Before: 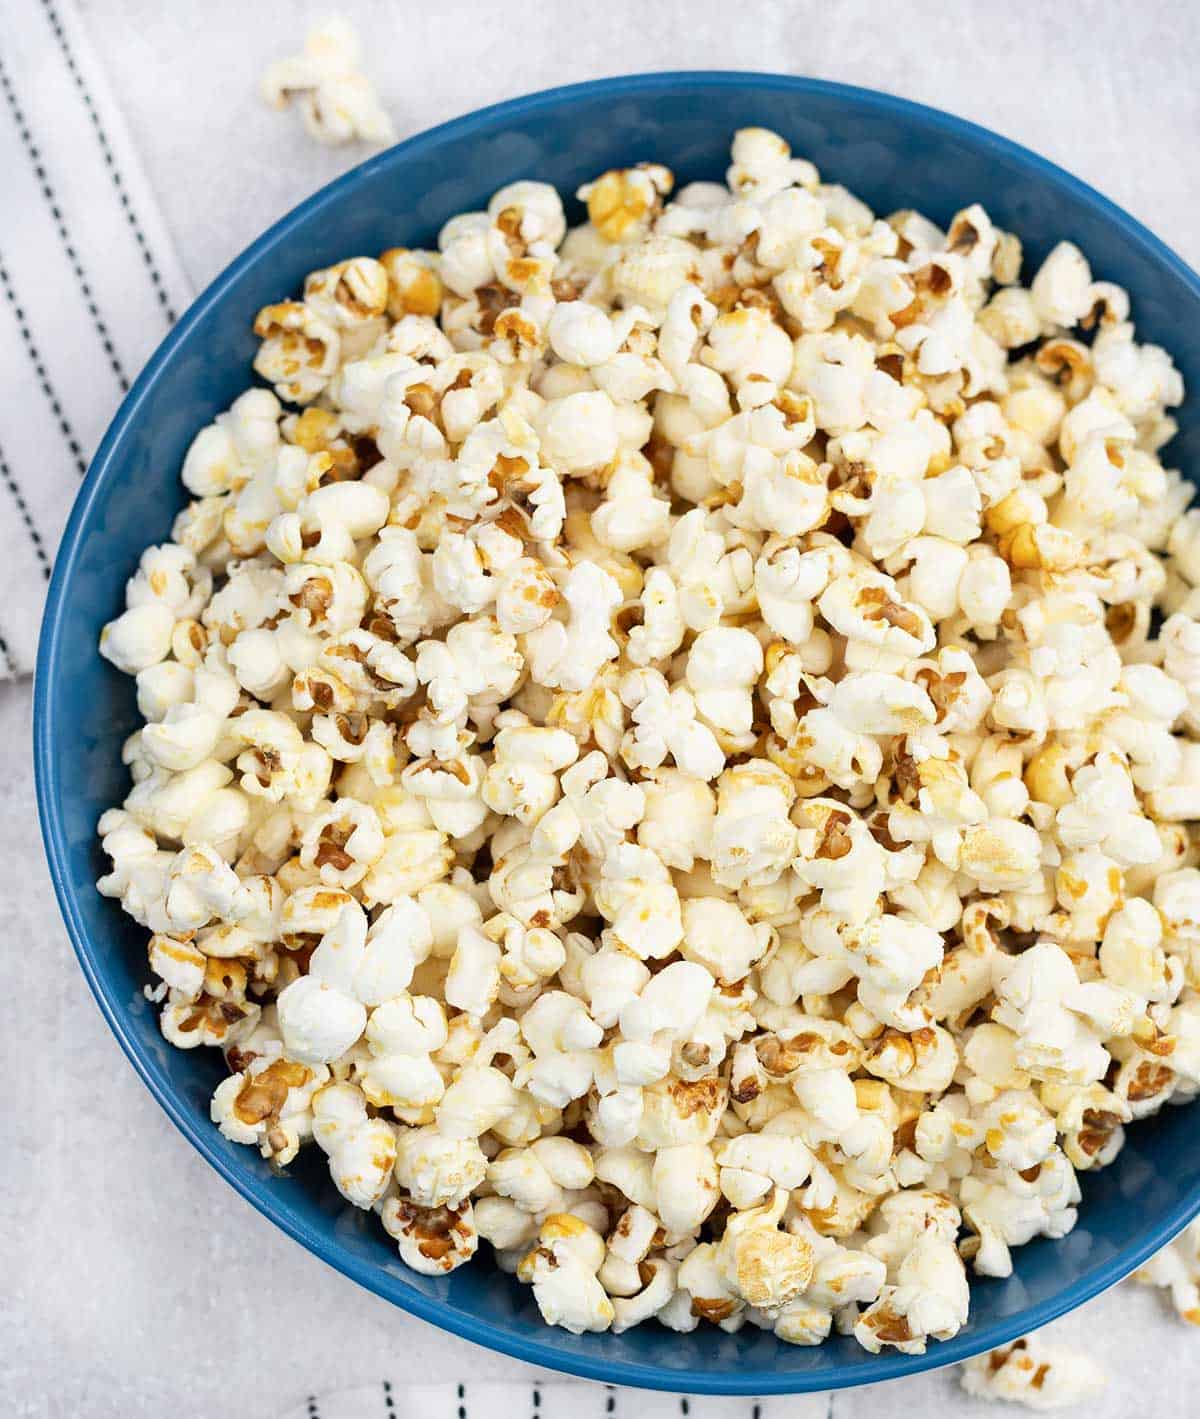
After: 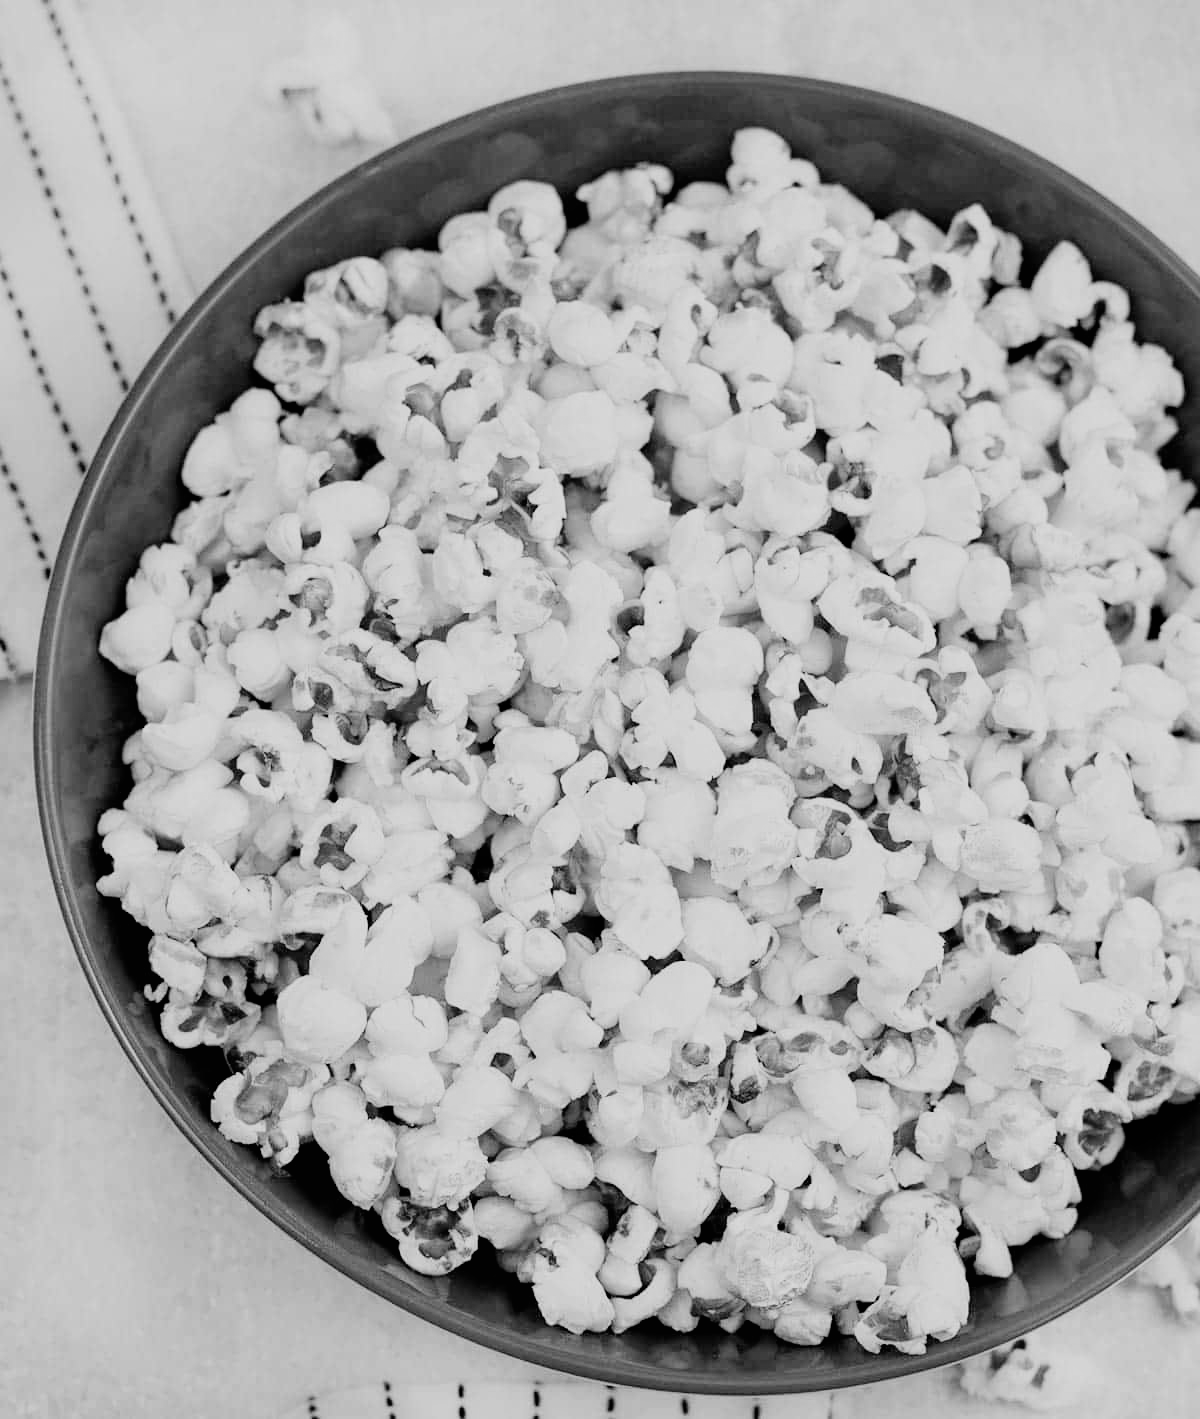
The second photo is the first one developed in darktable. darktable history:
monochrome: a -71.75, b 75.82
filmic rgb: black relative exposure -5 EV, white relative exposure 3.5 EV, hardness 3.19, contrast 1.2, highlights saturation mix -50%
local contrast: mode bilateral grid, contrast 100, coarseness 100, detail 91%, midtone range 0.2
